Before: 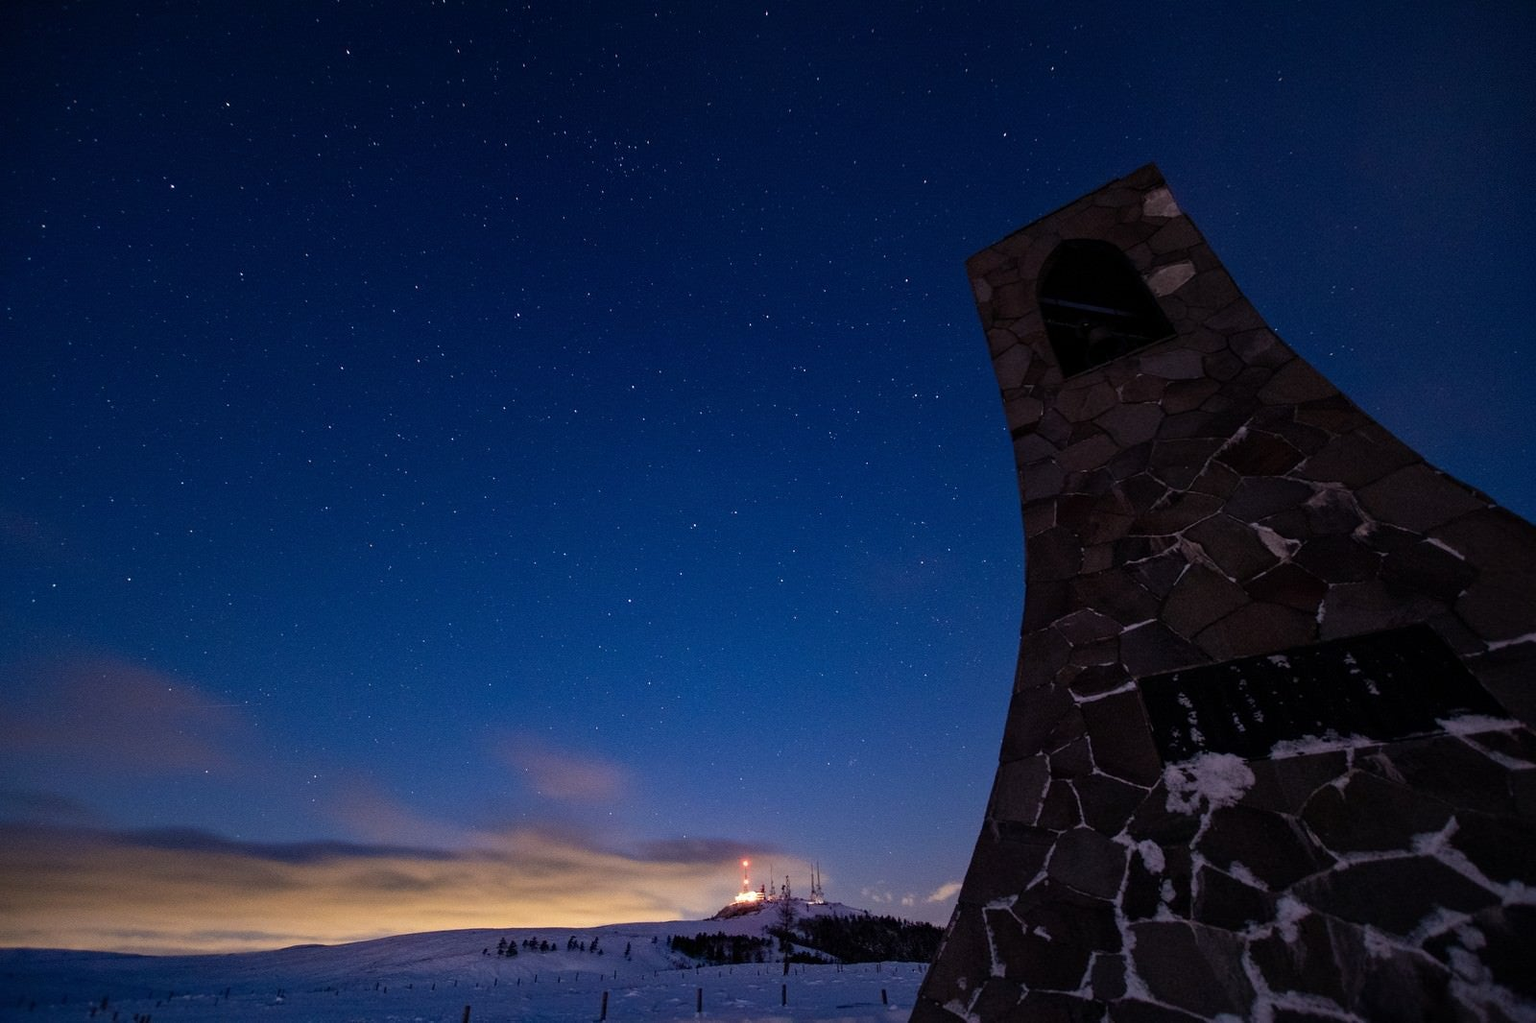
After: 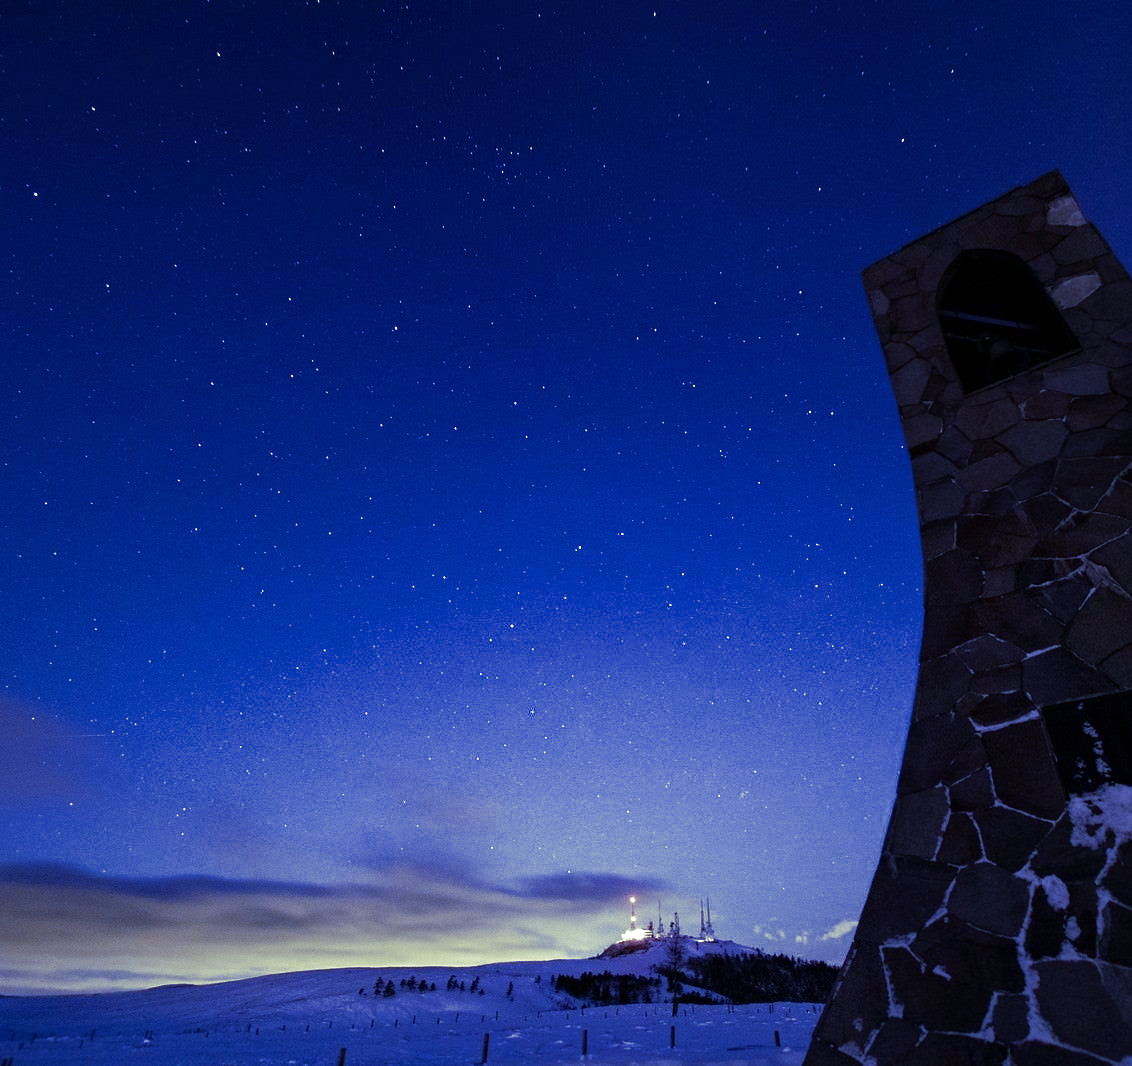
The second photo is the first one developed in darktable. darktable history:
white balance: red 0.766, blue 1.537
crop and rotate: left 9.061%, right 20.142%
exposure: compensate highlight preservation false
split-toning: shadows › hue 290.82°, shadows › saturation 0.34, highlights › saturation 0.38, balance 0, compress 50%
